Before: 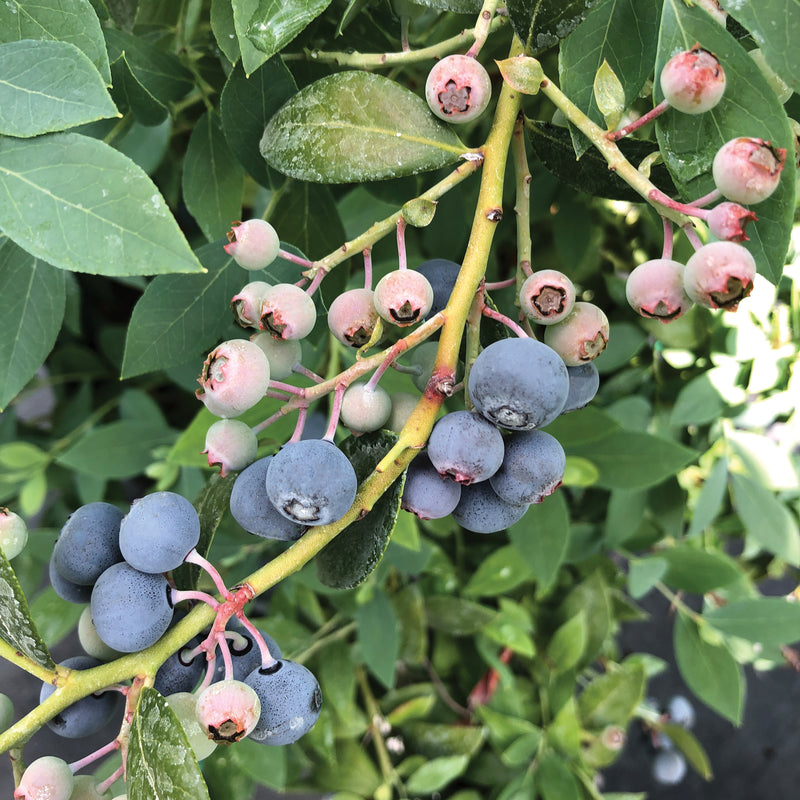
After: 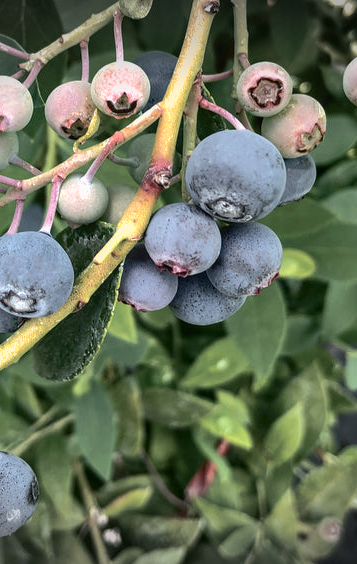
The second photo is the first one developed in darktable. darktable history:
crop: left 35.401%, top 26.079%, right 19.969%, bottom 3.402%
color balance rgb: shadows lift › chroma 2.004%, shadows lift › hue 187.07°, linear chroma grading › global chroma 15.088%, perceptual saturation grading › global saturation -28.796%, perceptual saturation grading › highlights -20.229%, perceptual saturation grading › mid-tones -23.288%, perceptual saturation grading › shadows -23.028%
vignetting: fall-off start 99.27%, width/height ratio 1.321, unbound false
exposure: black level correction 0.003, exposure 0.38 EV, compensate highlight preservation false
contrast brightness saturation: contrast 0.125, brightness -0.12, saturation 0.195
local contrast: detail 110%
shadows and highlights: on, module defaults
color zones: curves: ch1 [(0.235, 0.558) (0.75, 0.5)]; ch2 [(0.25, 0.462) (0.749, 0.457)]
